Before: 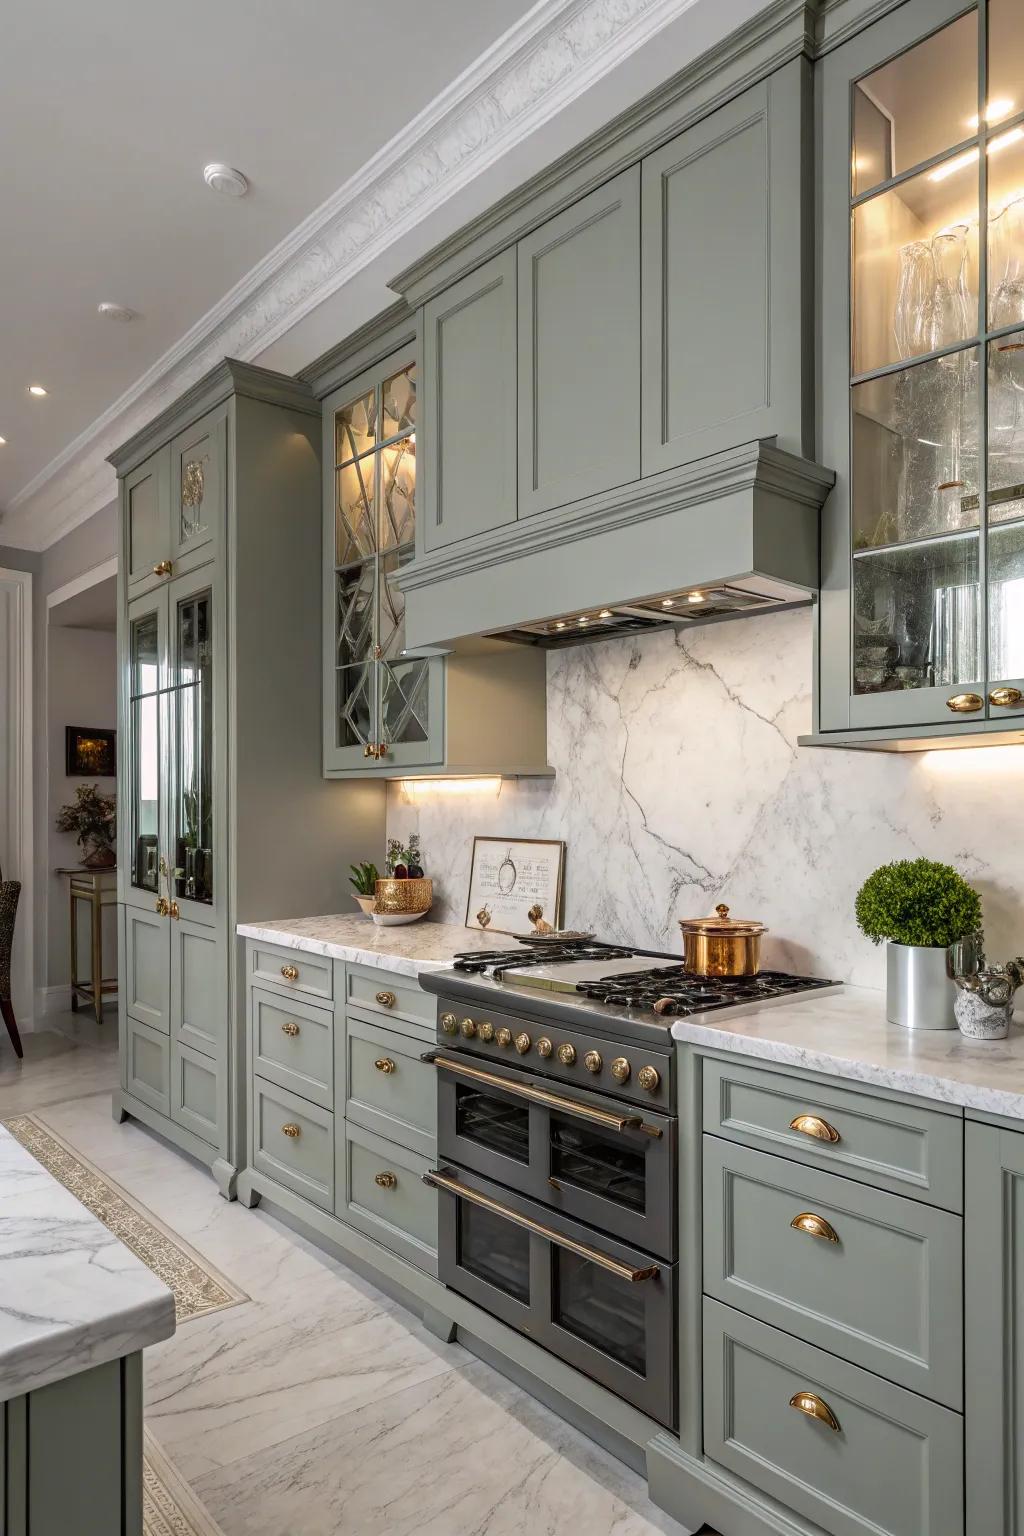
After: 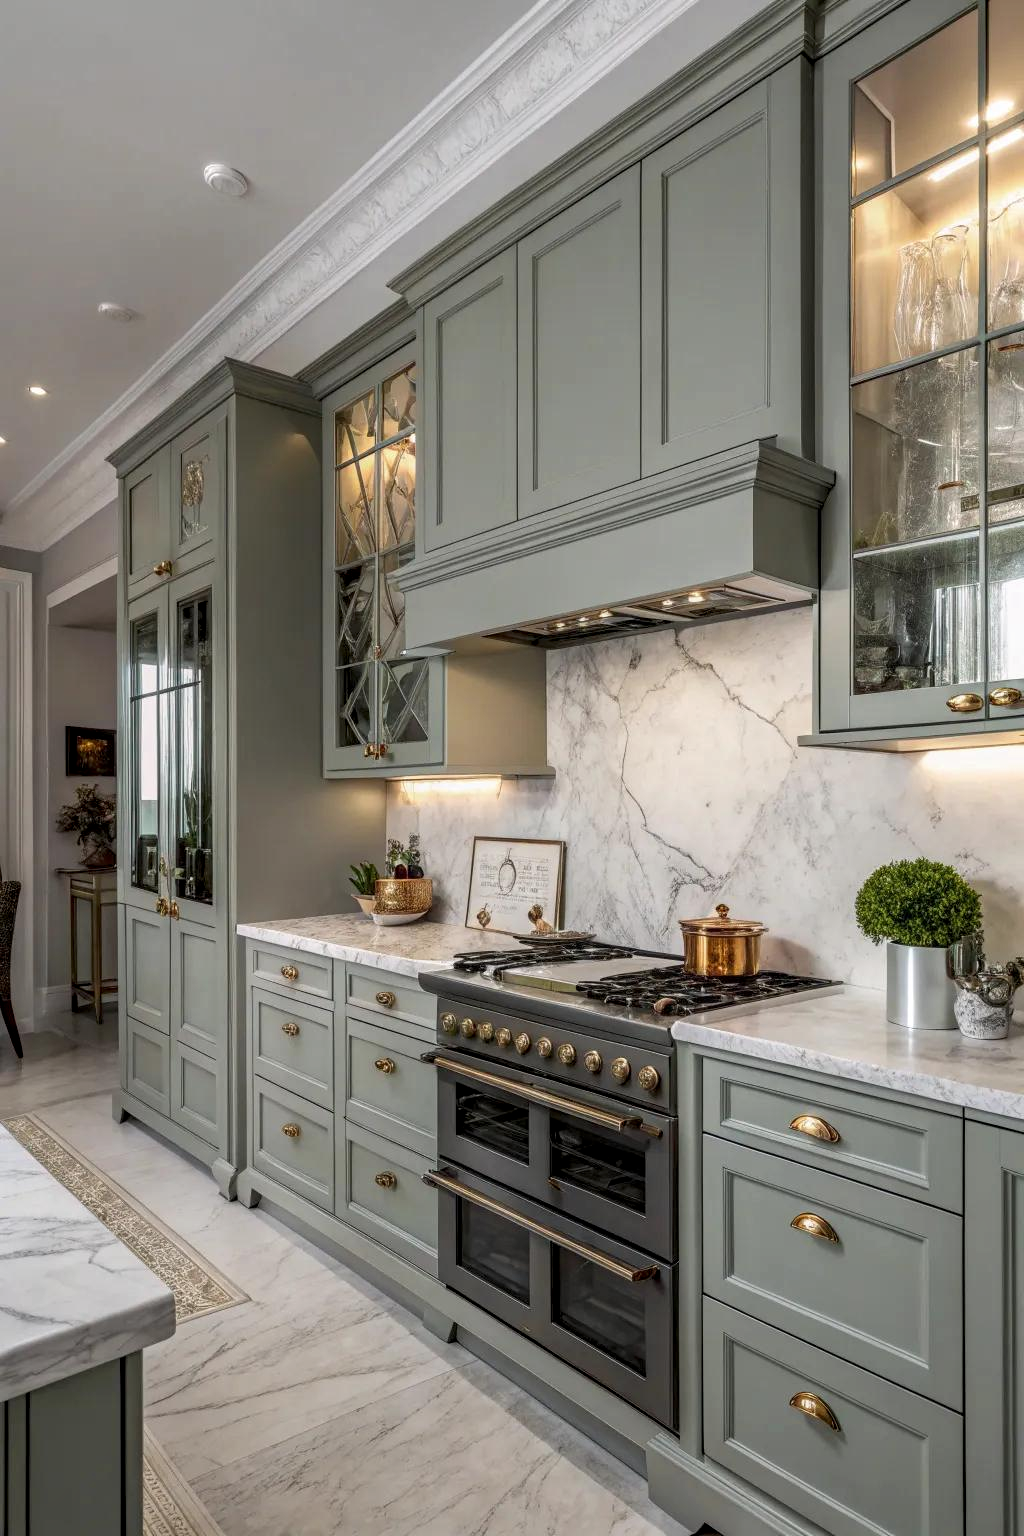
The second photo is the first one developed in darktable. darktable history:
local contrast: on, module defaults
exposure: exposure -0.146 EV, compensate highlight preservation false
